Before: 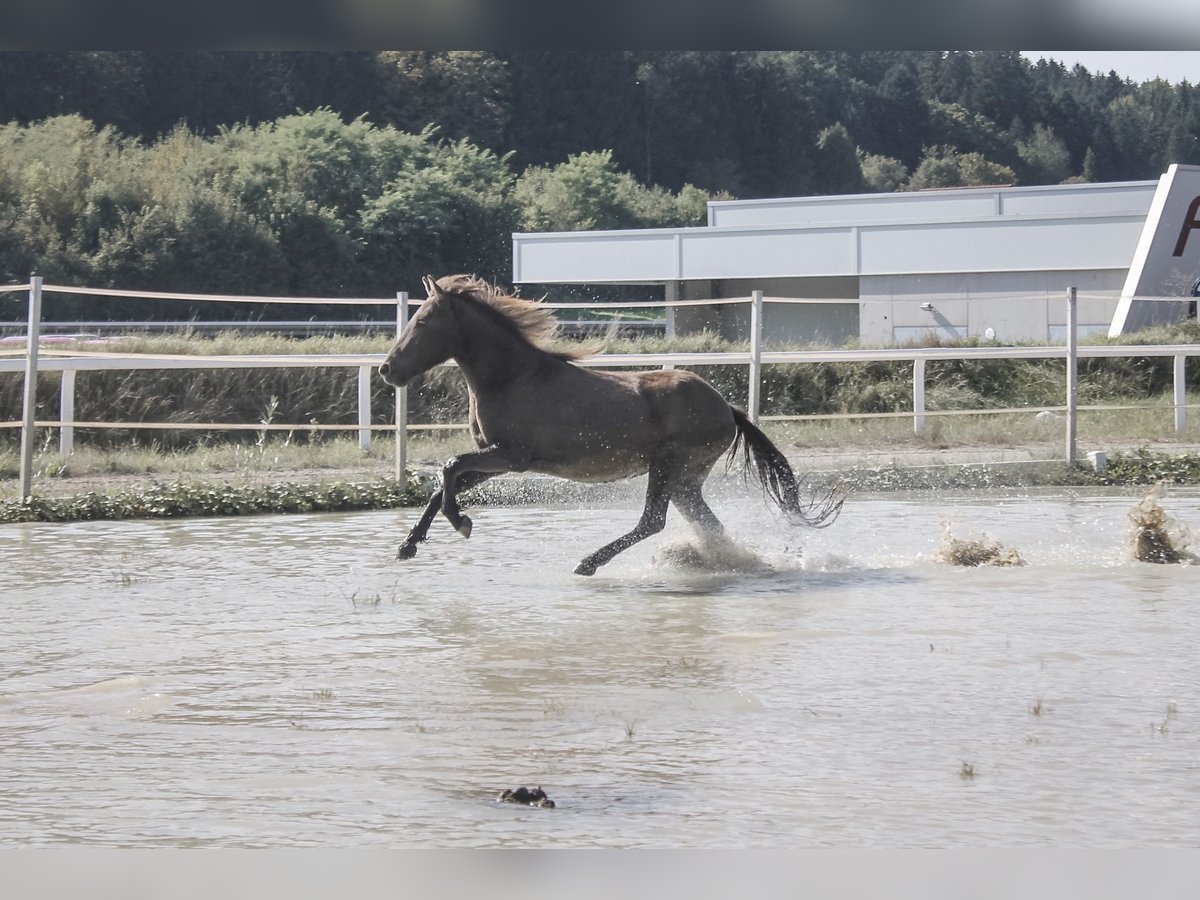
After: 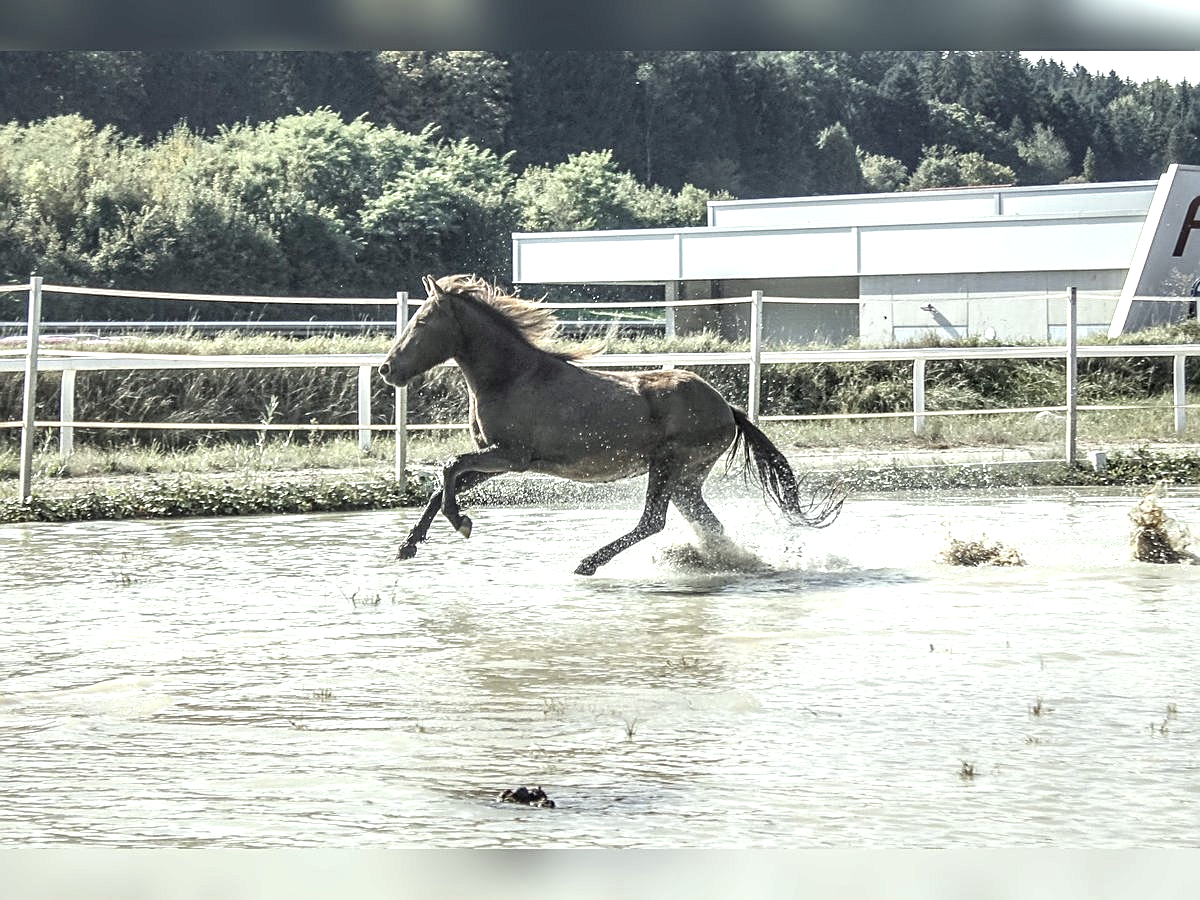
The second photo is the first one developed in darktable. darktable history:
exposure: exposure 0.602 EV, compensate highlight preservation false
sharpen: on, module defaults
color correction: highlights a* -4.84, highlights b* 5.05, saturation 0.948
local contrast: highlights 77%, shadows 56%, detail 174%, midtone range 0.422
